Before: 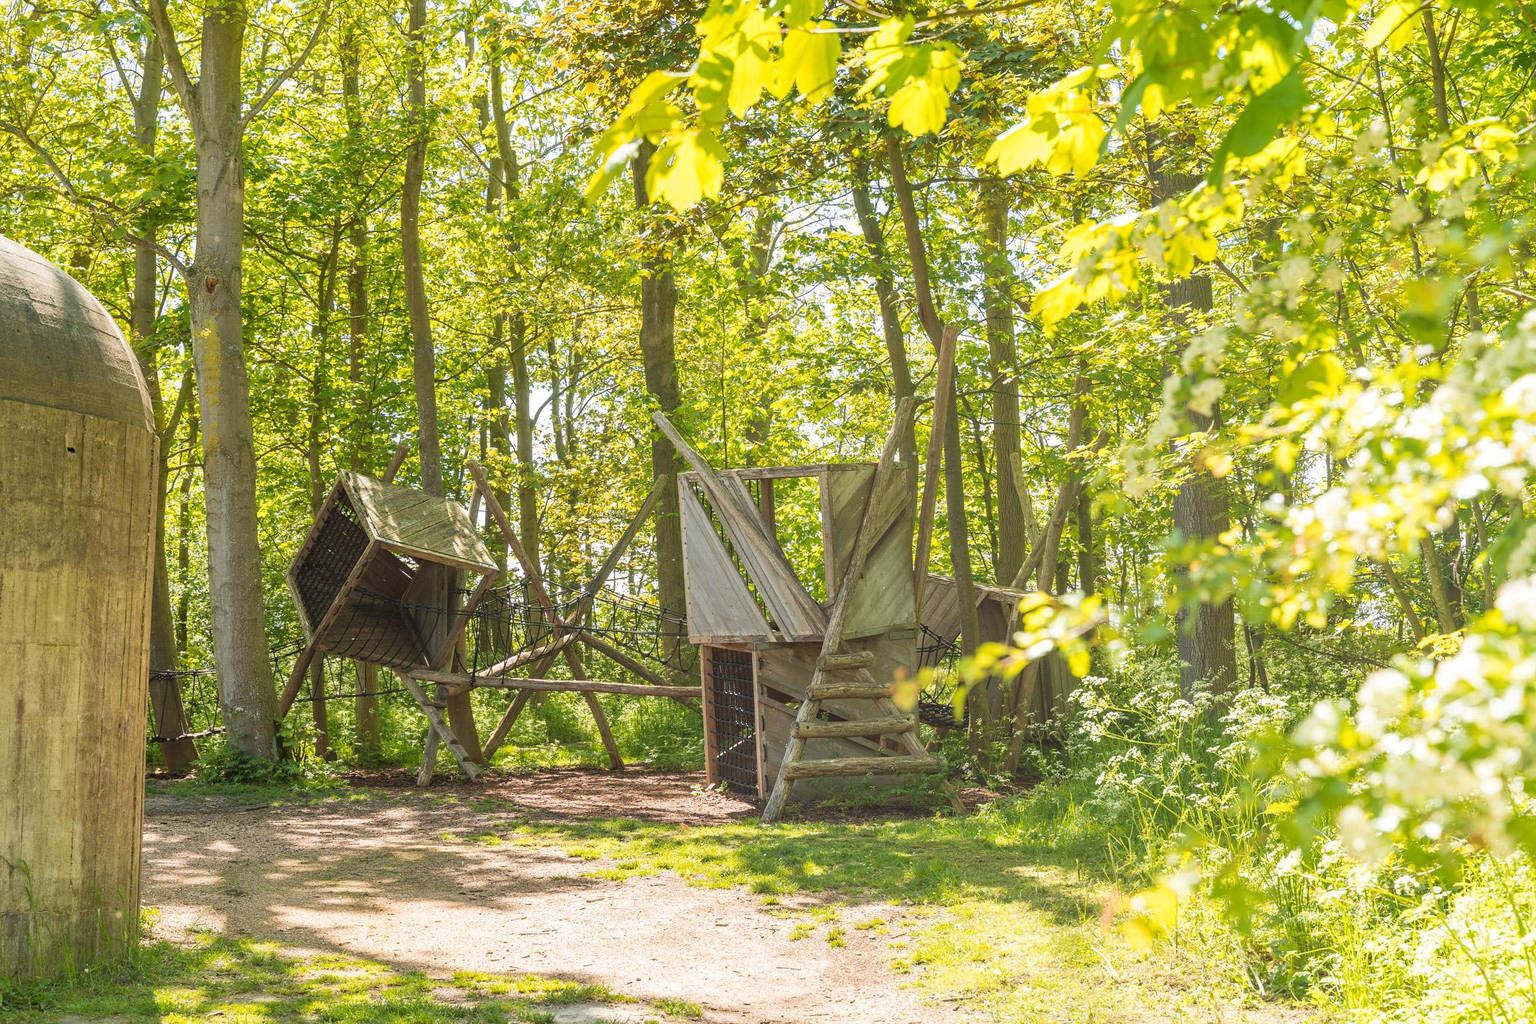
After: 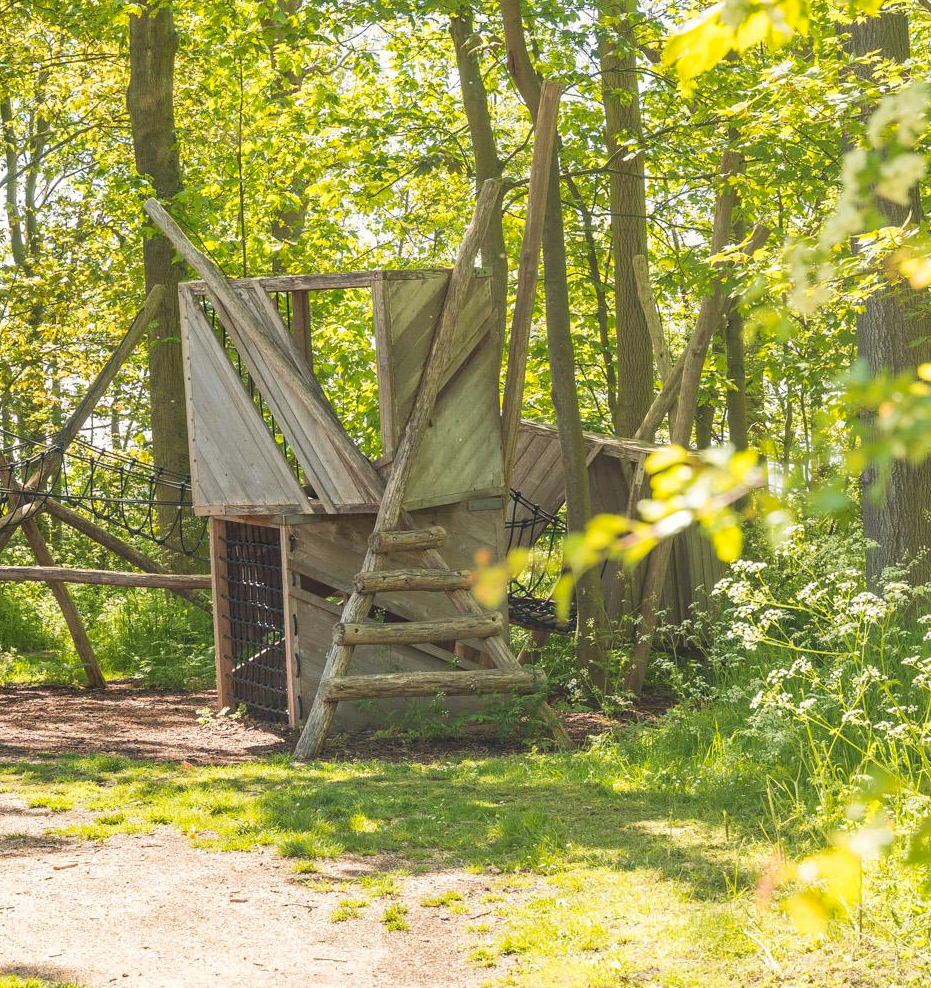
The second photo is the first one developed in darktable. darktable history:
crop: left 35.664%, top 26.013%, right 19.999%, bottom 3.377%
color correction: highlights a* 0.28, highlights b* 2.7, shadows a* -1.31, shadows b* -4.17
